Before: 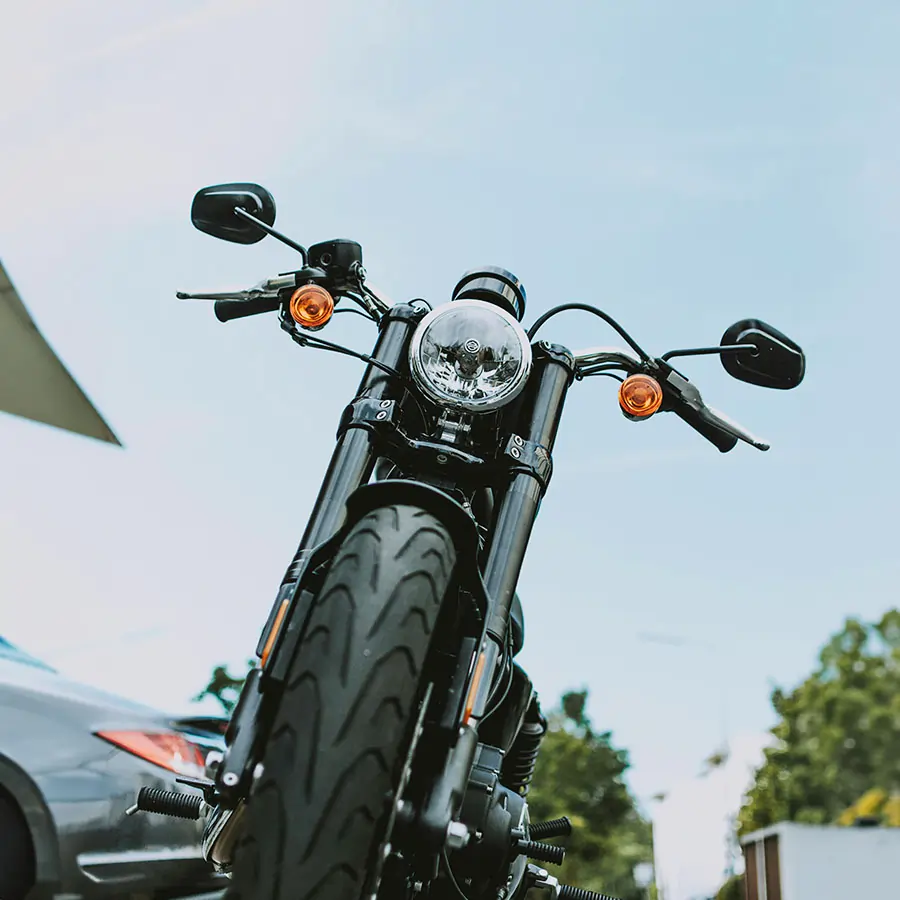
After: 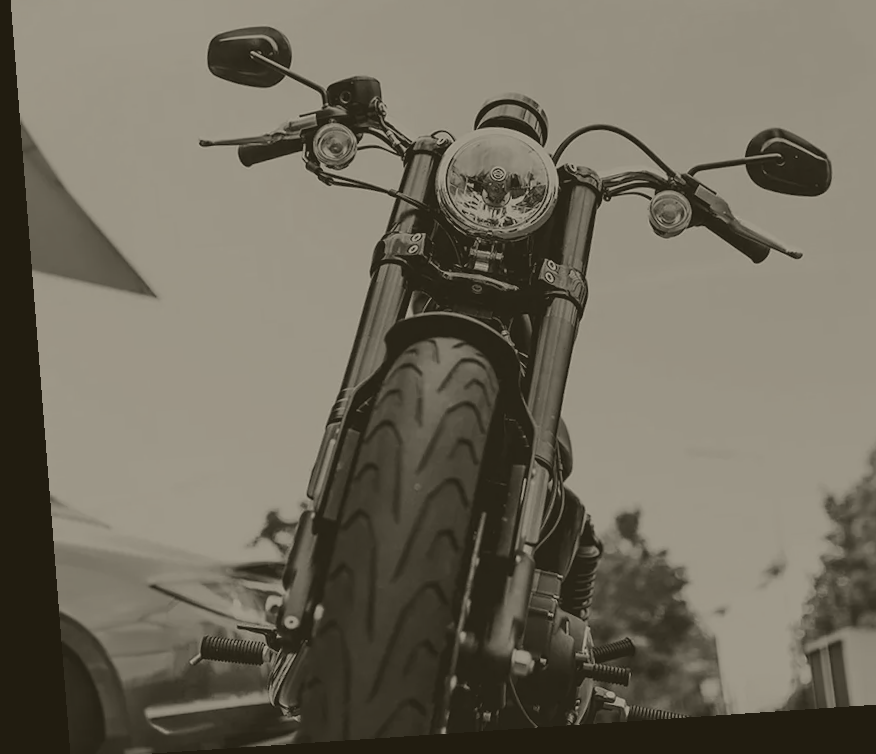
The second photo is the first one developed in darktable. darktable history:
crop: top 20.916%, right 9.437%, bottom 0.316%
colorize: hue 41.44°, saturation 22%, source mix 60%, lightness 10.61%
color calibration: output R [0.972, 0.068, -0.094, 0], output G [-0.178, 1.216, -0.086, 0], output B [0.095, -0.136, 0.98, 0], illuminant custom, x 0.371, y 0.381, temperature 4283.16 K
rotate and perspective: rotation -4.2°, shear 0.006, automatic cropping off
